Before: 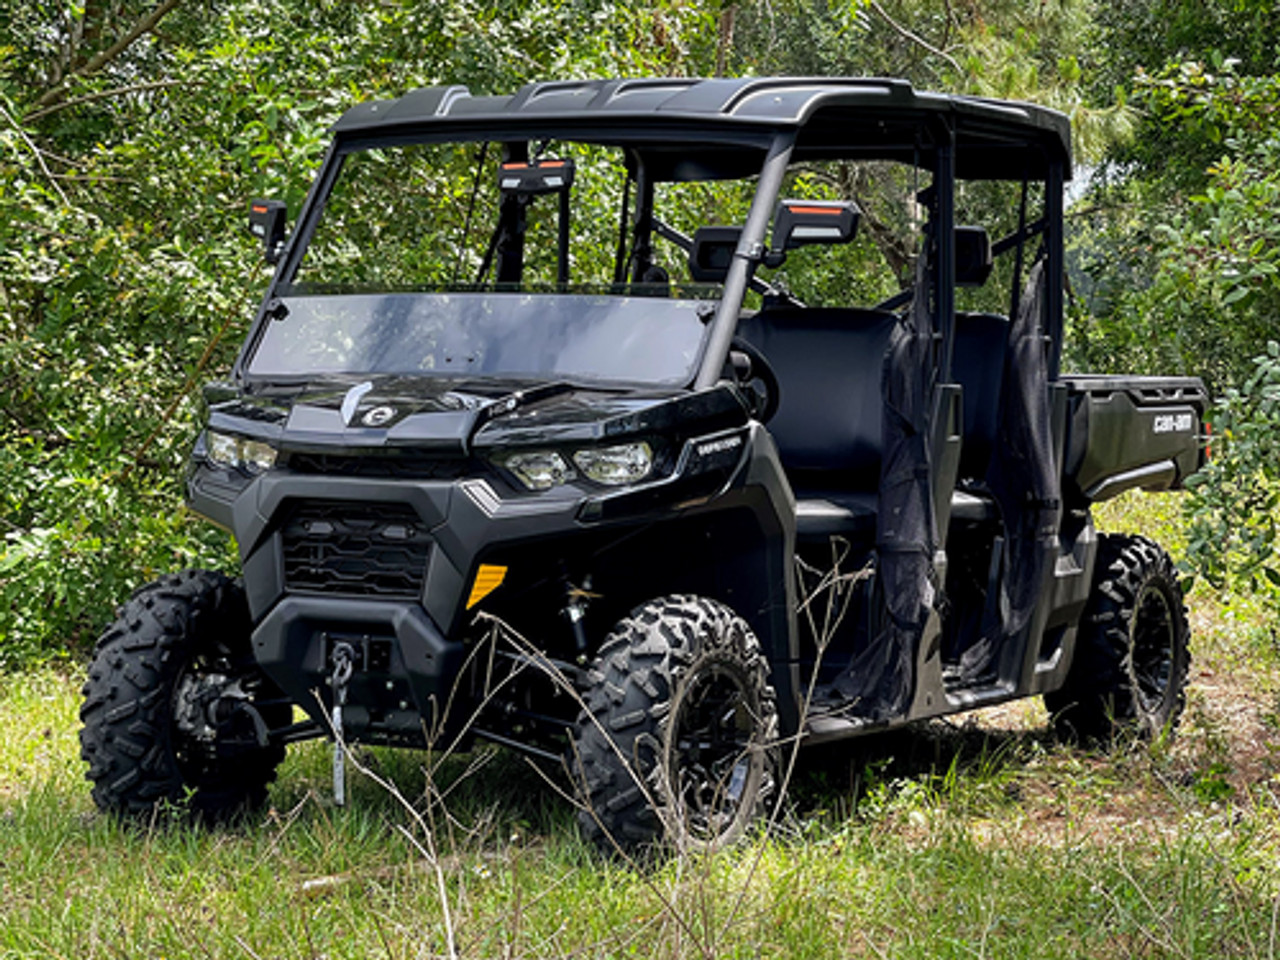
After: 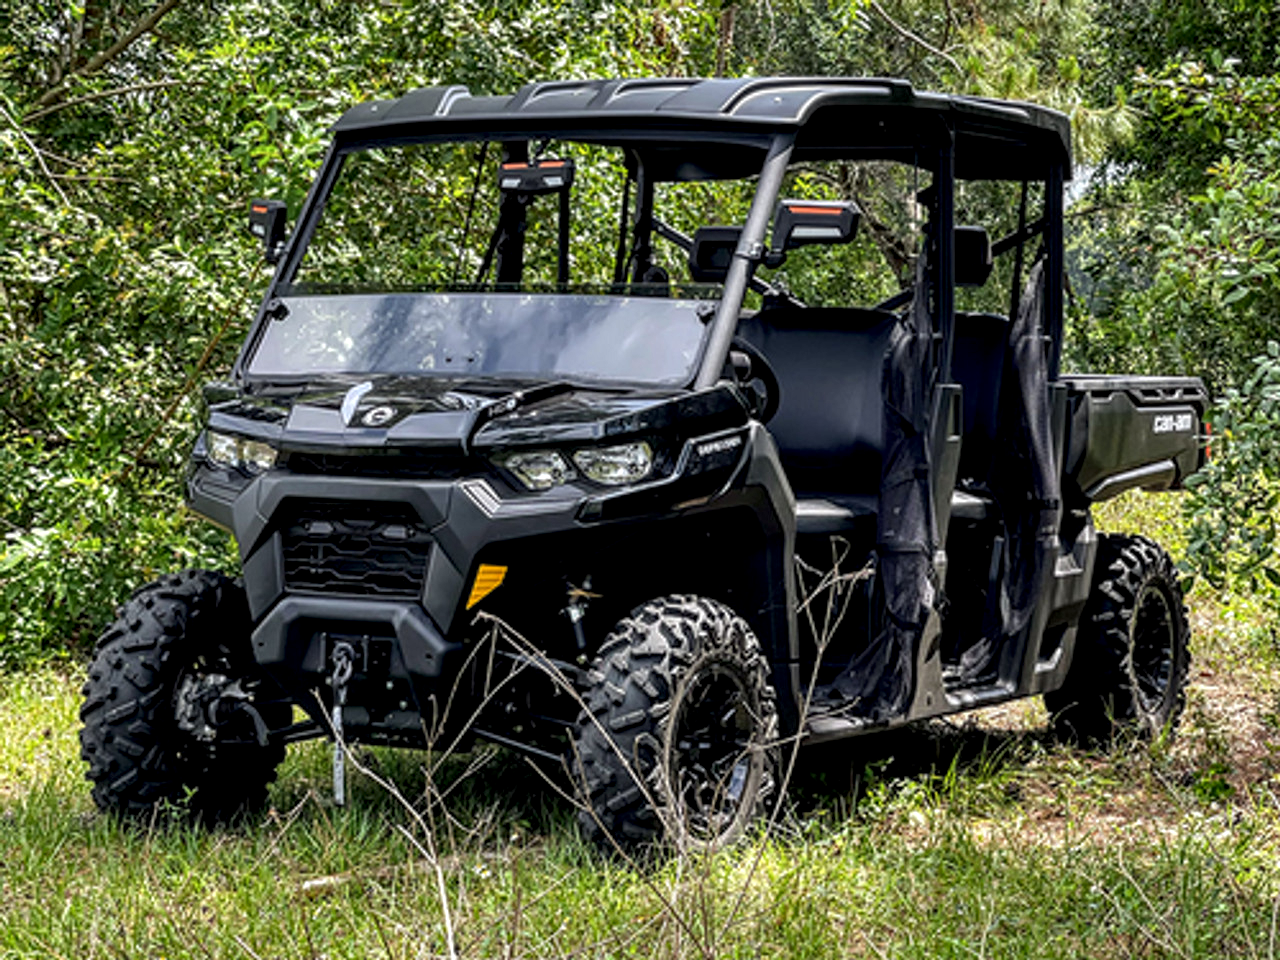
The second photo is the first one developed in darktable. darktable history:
local contrast: highlights 26%, detail 150%
